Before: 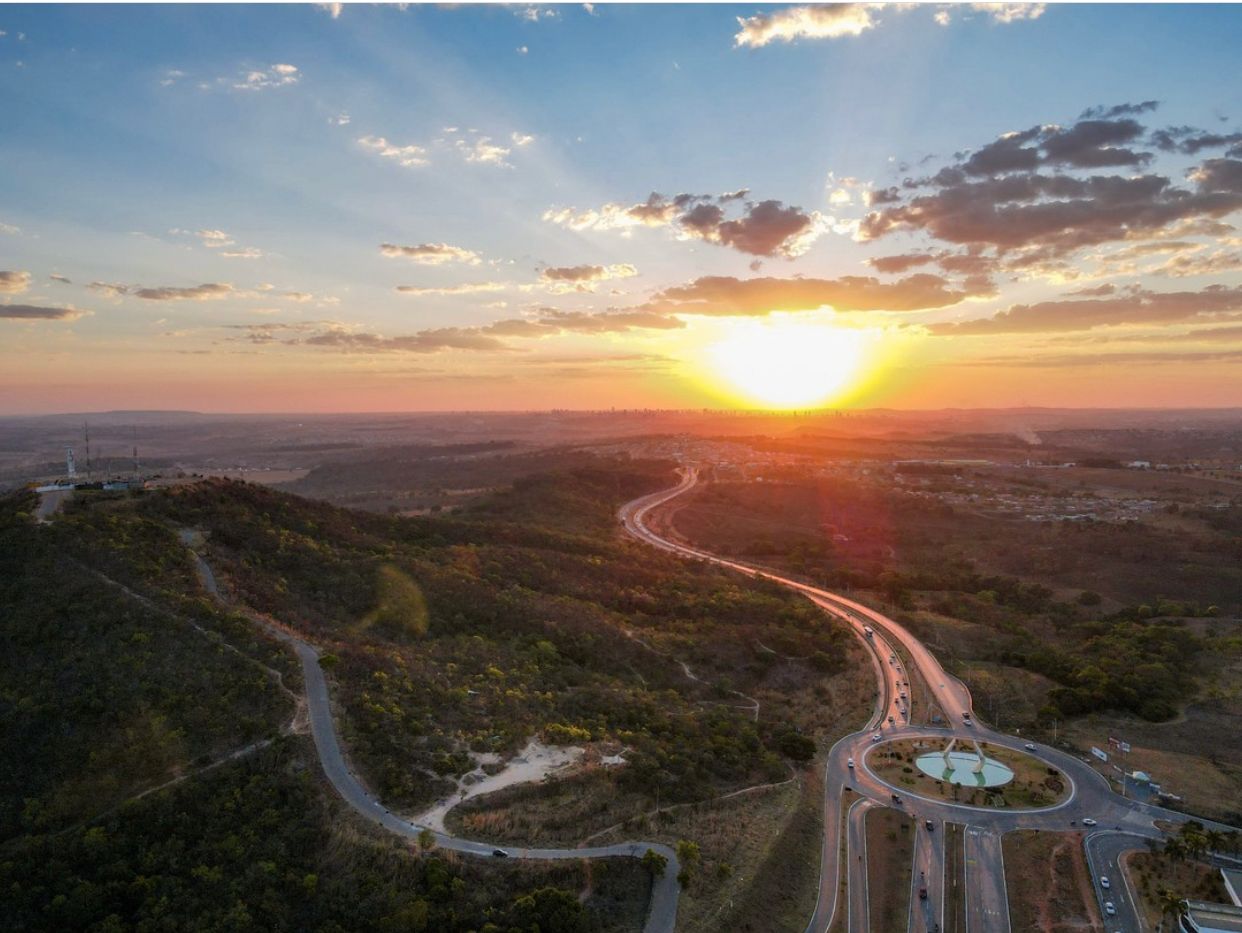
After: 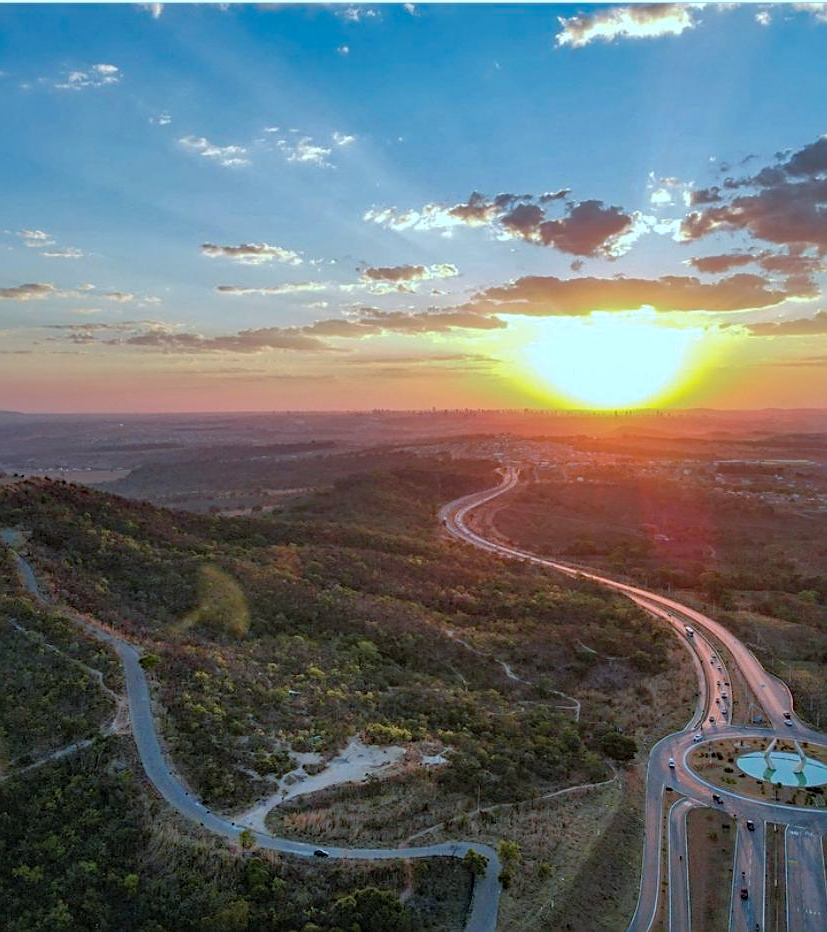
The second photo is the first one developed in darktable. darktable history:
haze removal: compatibility mode true, adaptive false
shadows and highlights: on, module defaults
crop and rotate: left 14.436%, right 18.898%
color correction: highlights a* -10.69, highlights b* -19.19
sharpen: on, module defaults
white balance: emerald 1
